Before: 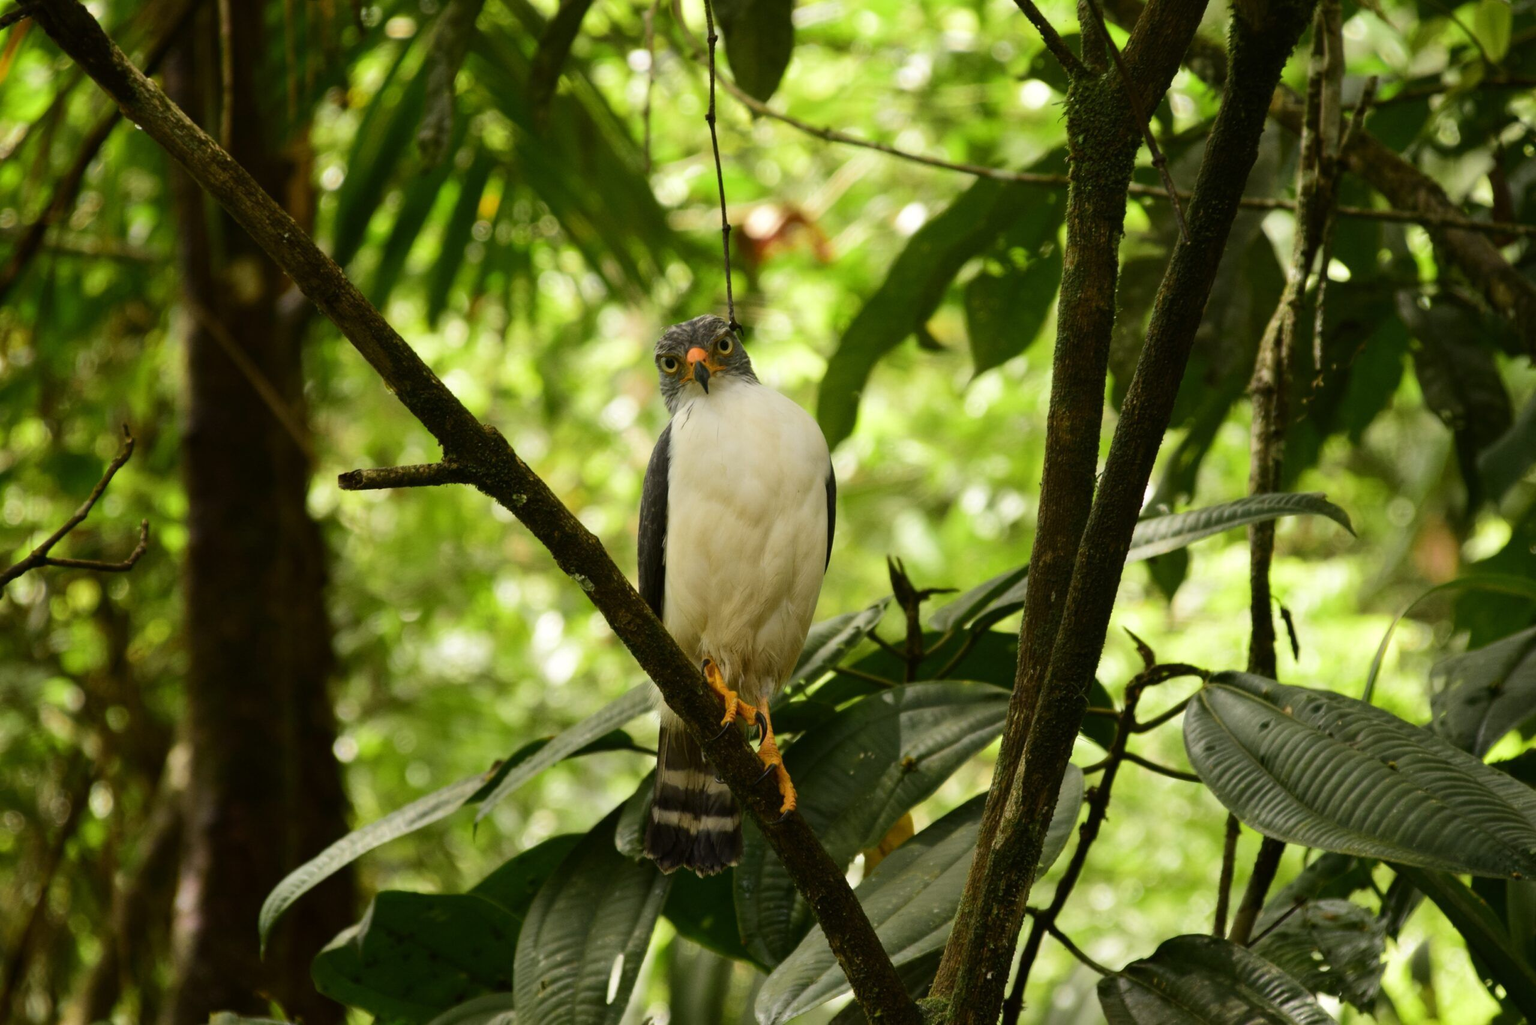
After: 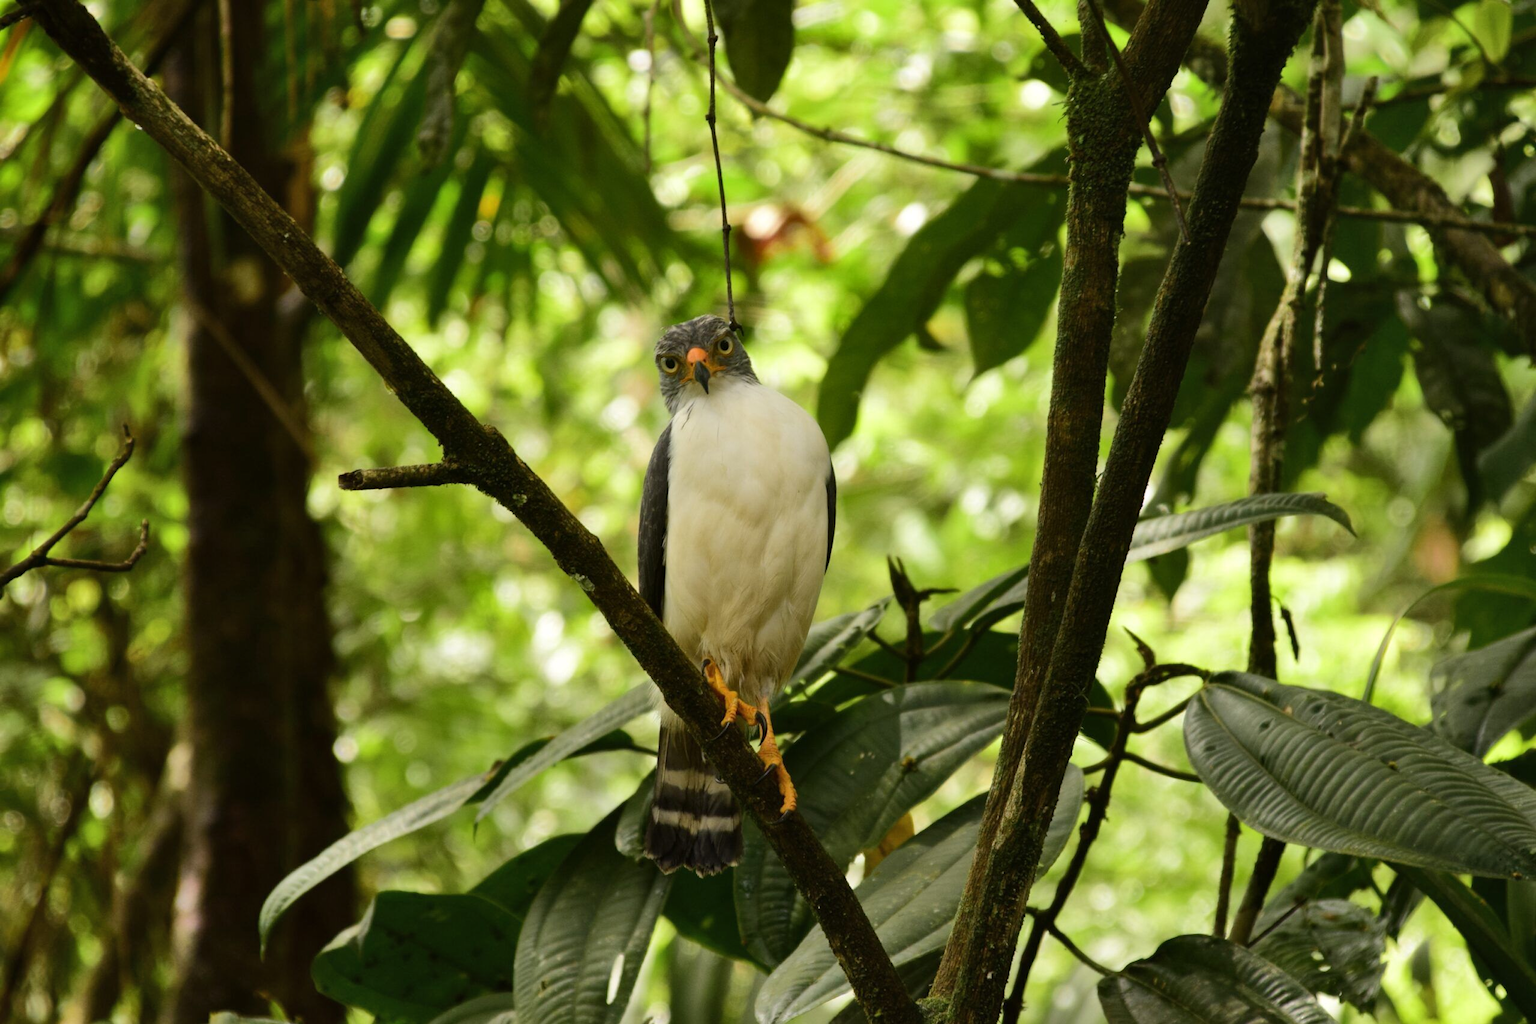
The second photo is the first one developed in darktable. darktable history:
shadows and highlights: radius 266.77, soften with gaussian
